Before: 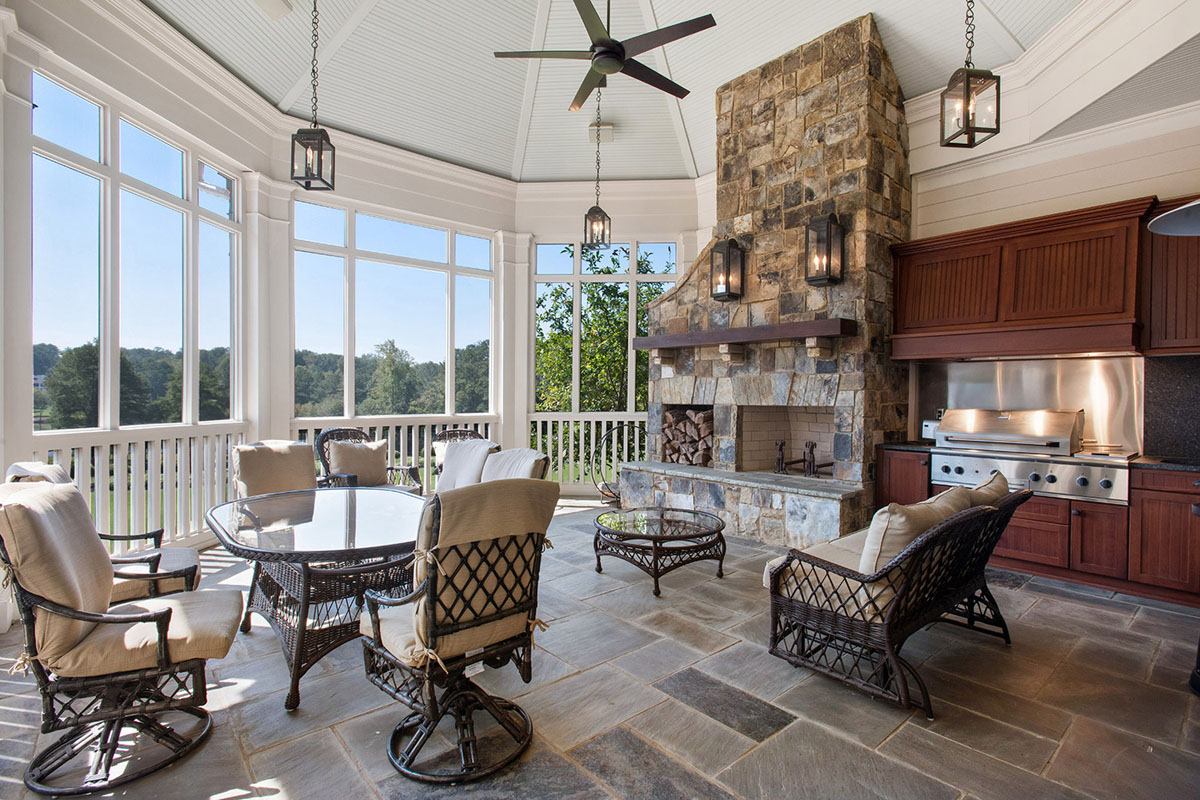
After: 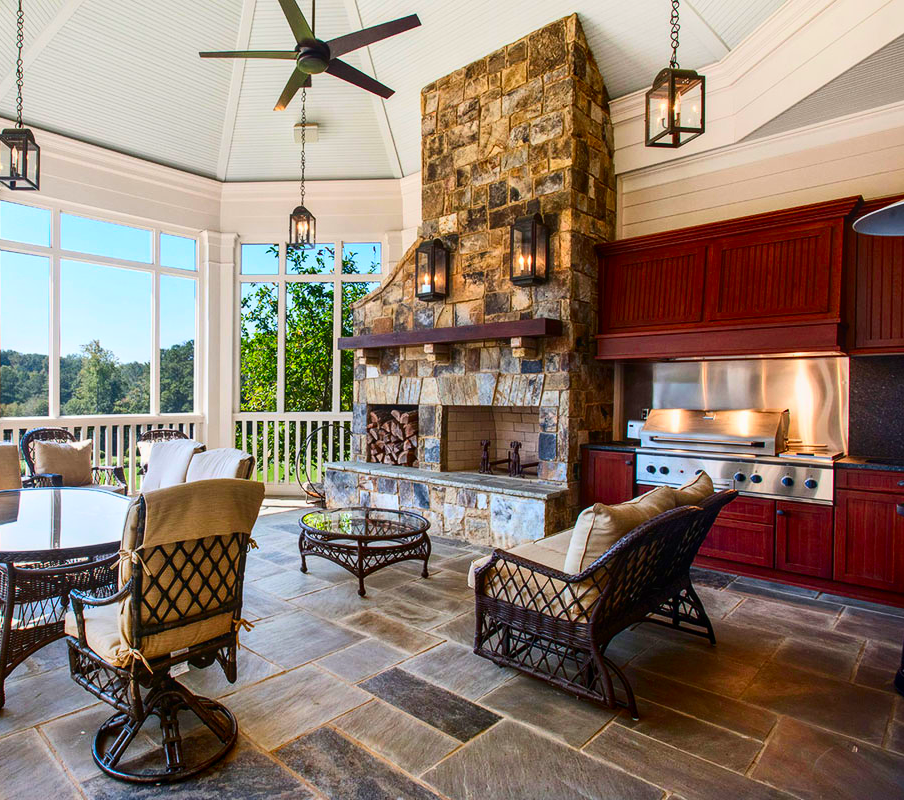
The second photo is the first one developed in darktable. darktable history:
crop and rotate: left 24.6%
contrast brightness saturation: contrast 0.26, brightness 0.02, saturation 0.87
local contrast: detail 115%
